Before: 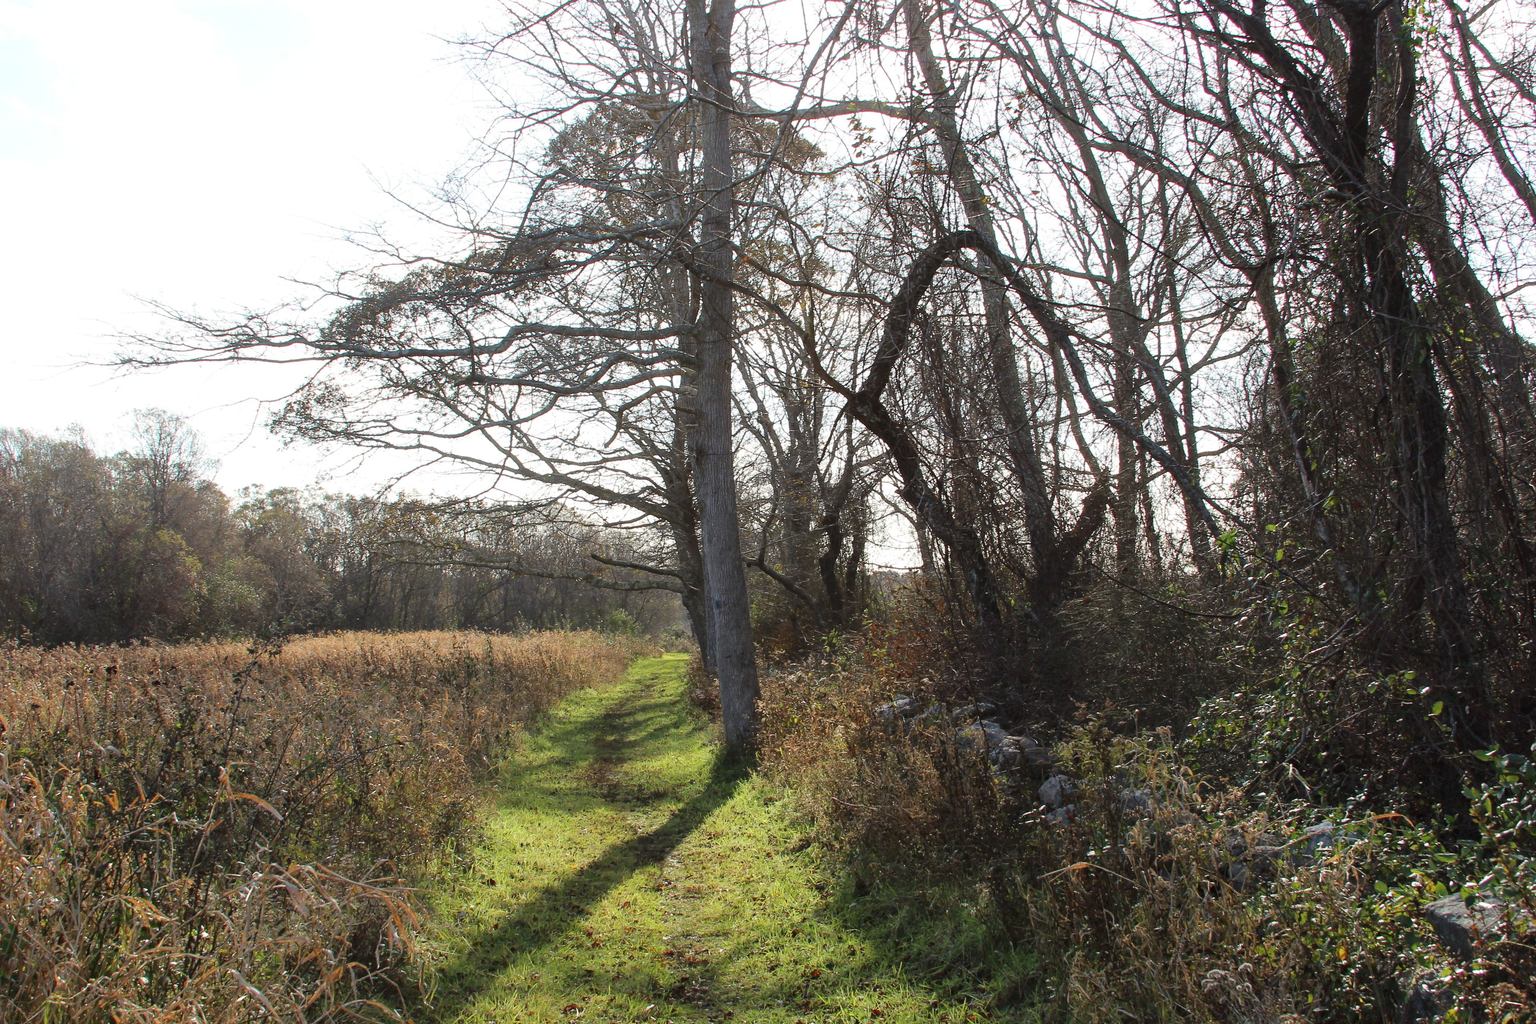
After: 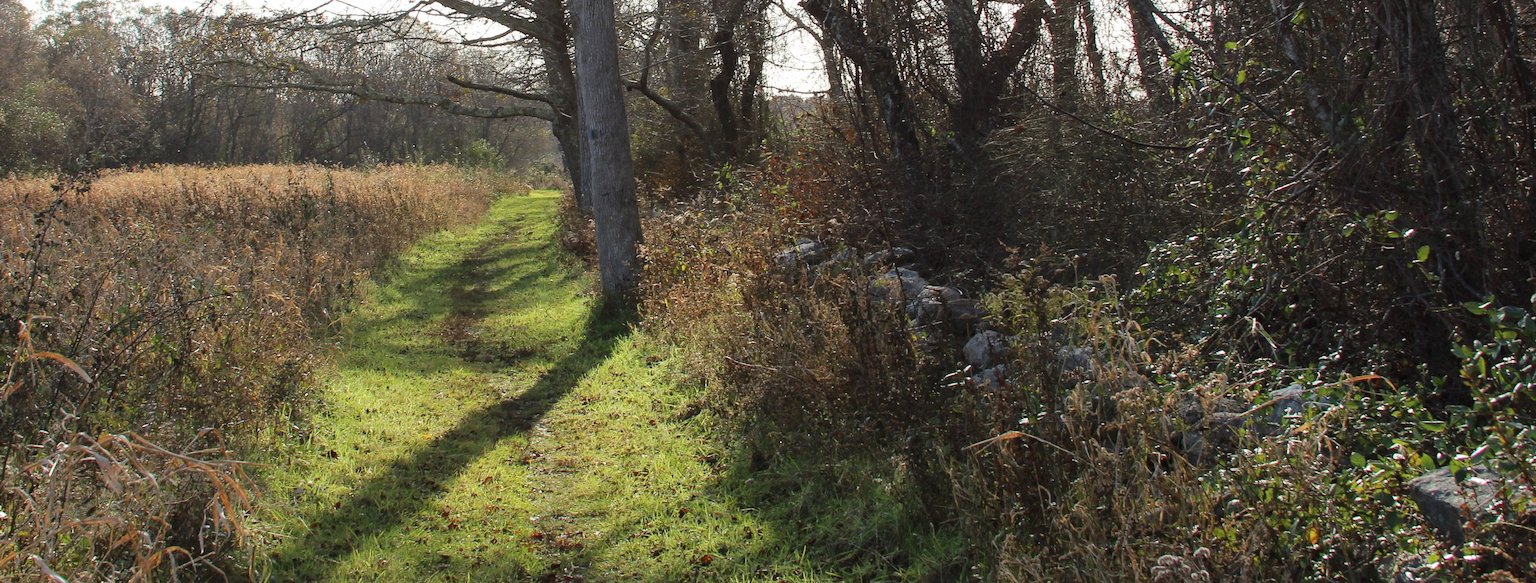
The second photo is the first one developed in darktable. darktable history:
crop and rotate: left 13.23%, top 47.716%, bottom 2.819%
